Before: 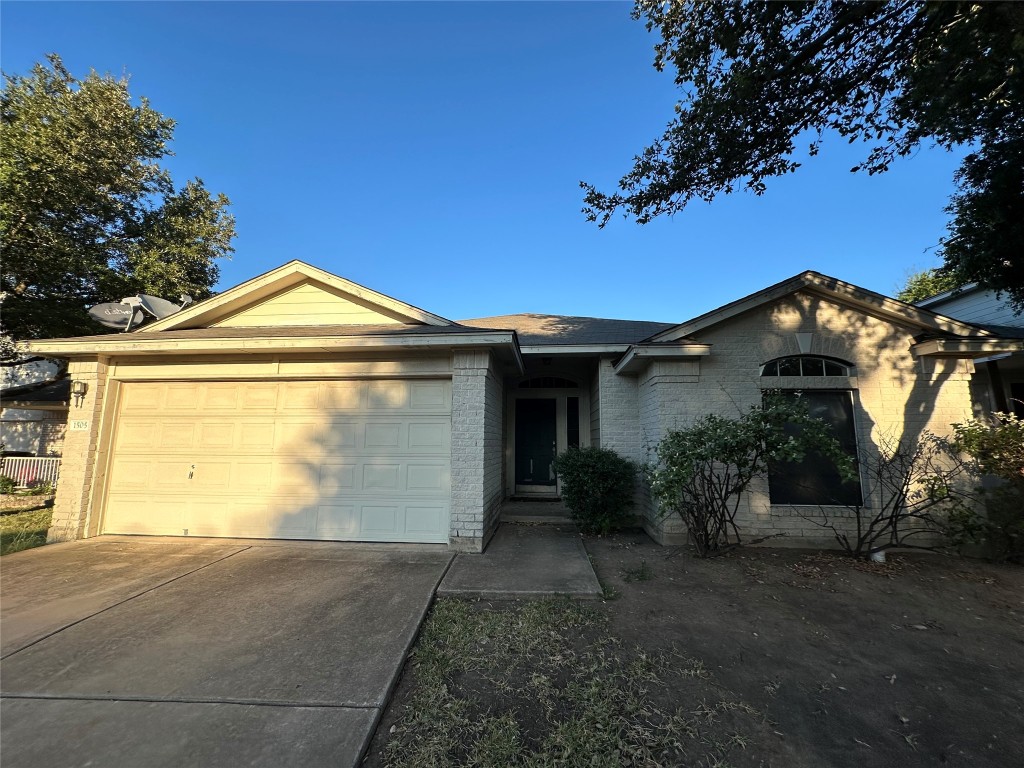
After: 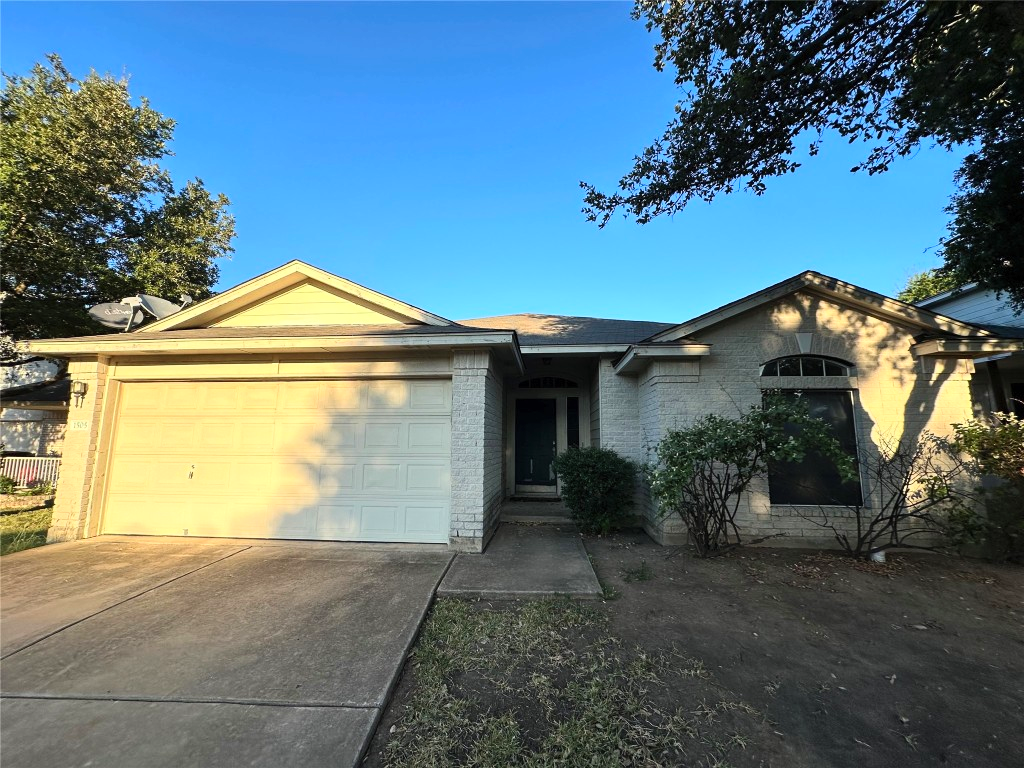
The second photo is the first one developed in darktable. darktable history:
contrast brightness saturation: contrast 0.198, brightness 0.16, saturation 0.229
